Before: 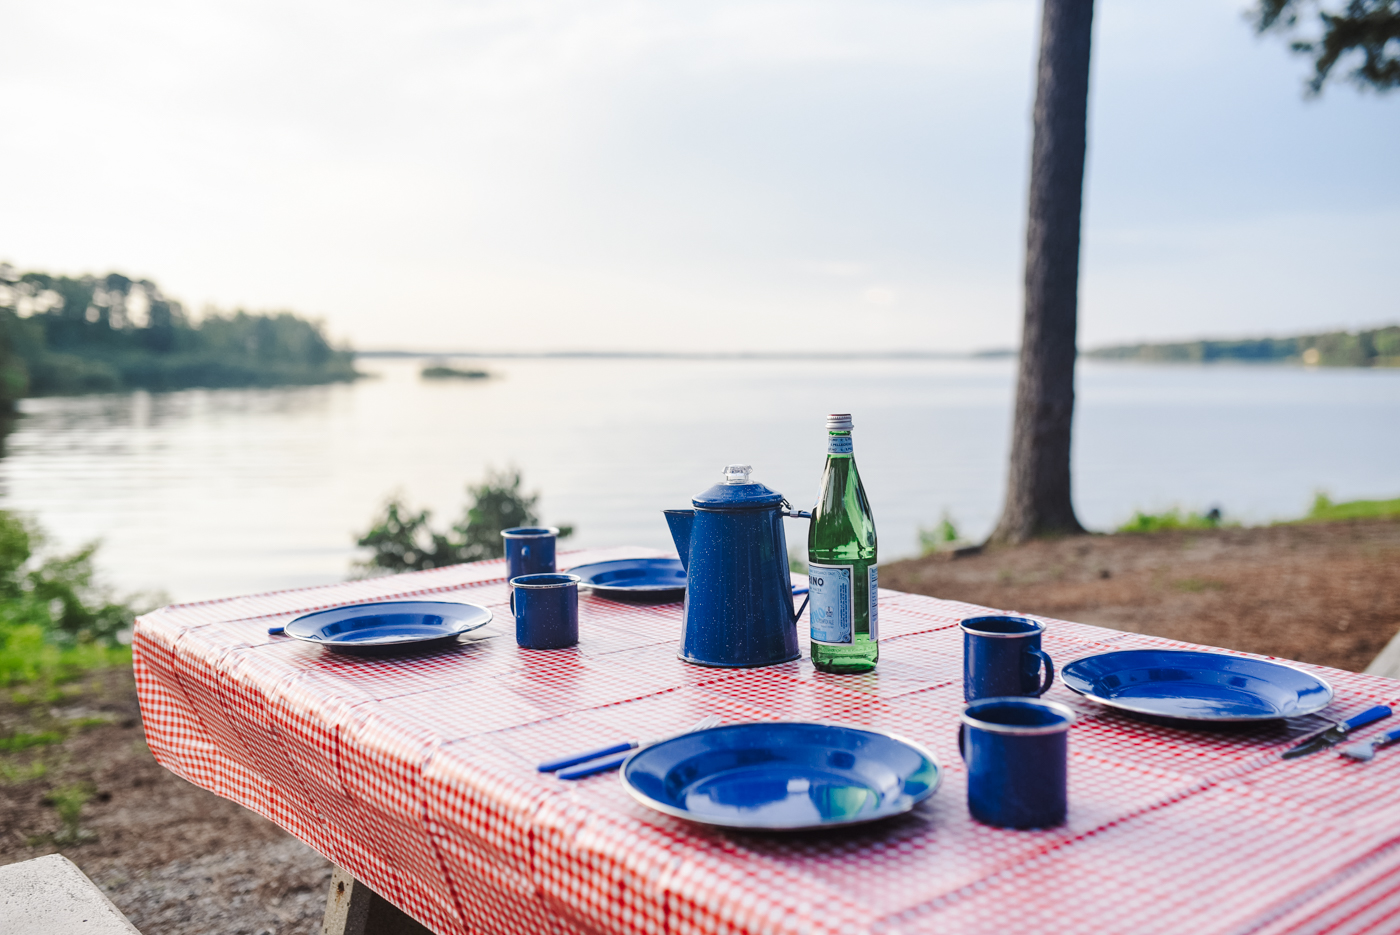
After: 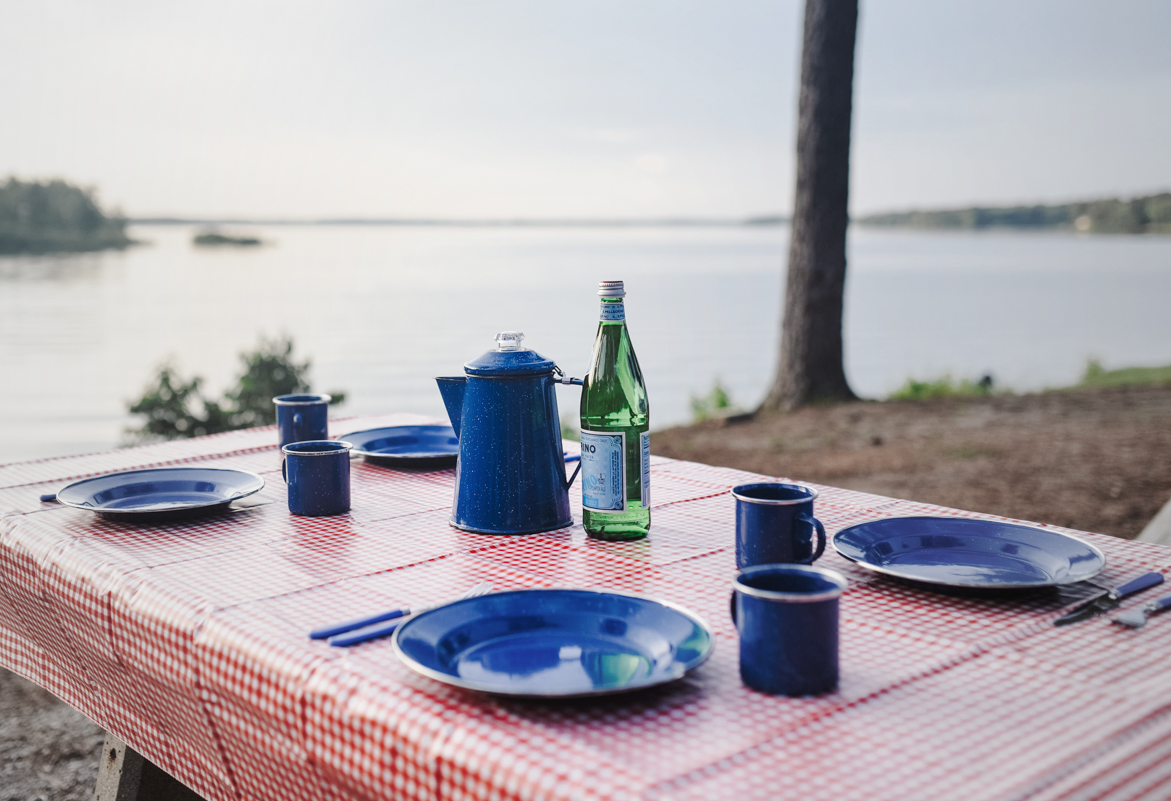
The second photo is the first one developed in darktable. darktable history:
white balance: emerald 1
crop: left 16.315%, top 14.246%
color correction: saturation 0.98
vignetting: fall-off start 18.21%, fall-off radius 137.95%, brightness -0.207, center (-0.078, 0.066), width/height ratio 0.62, shape 0.59
